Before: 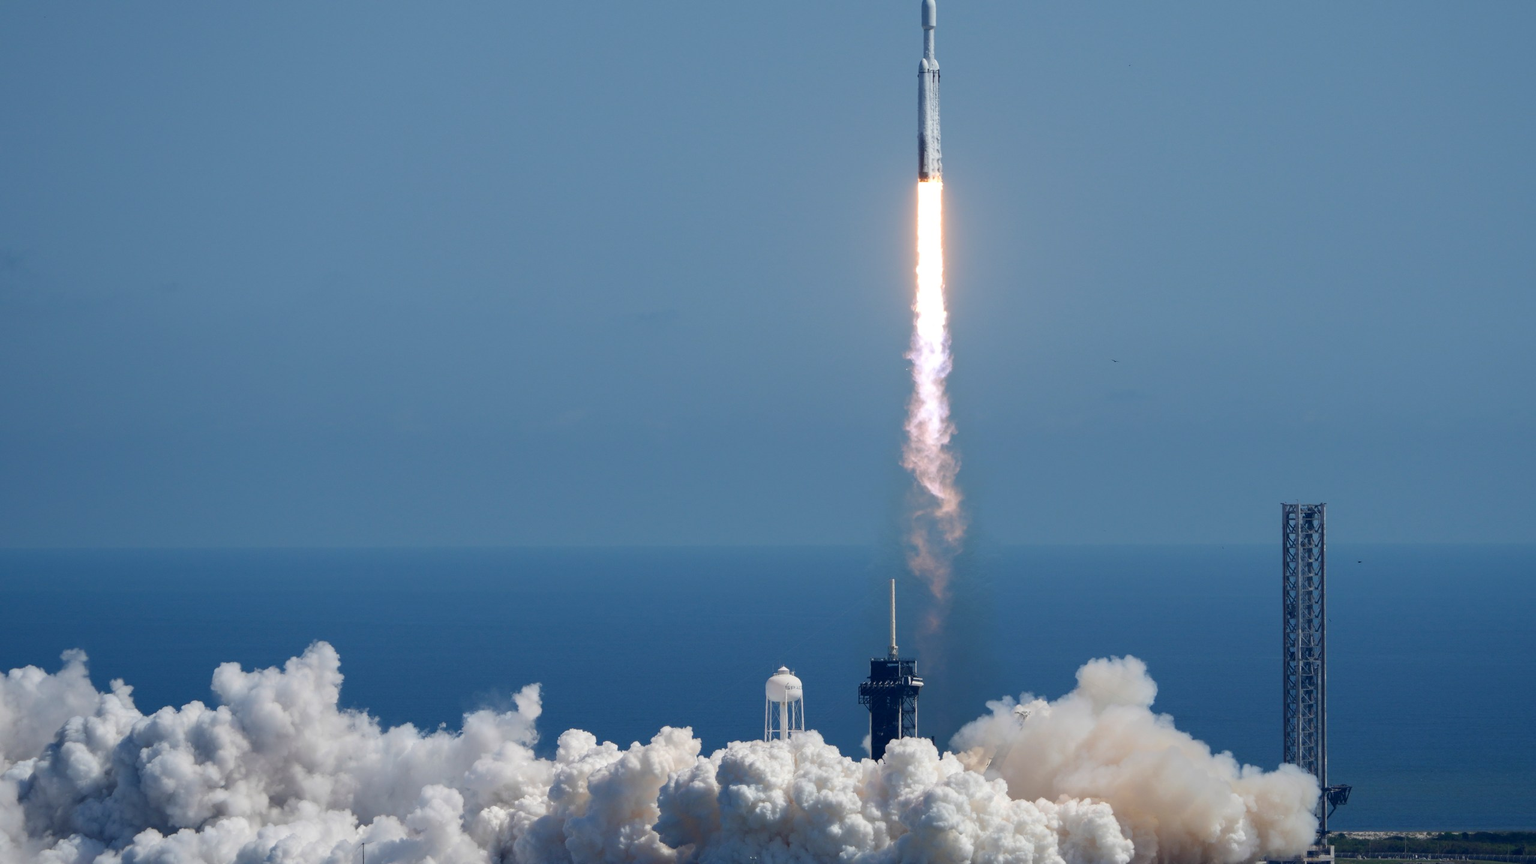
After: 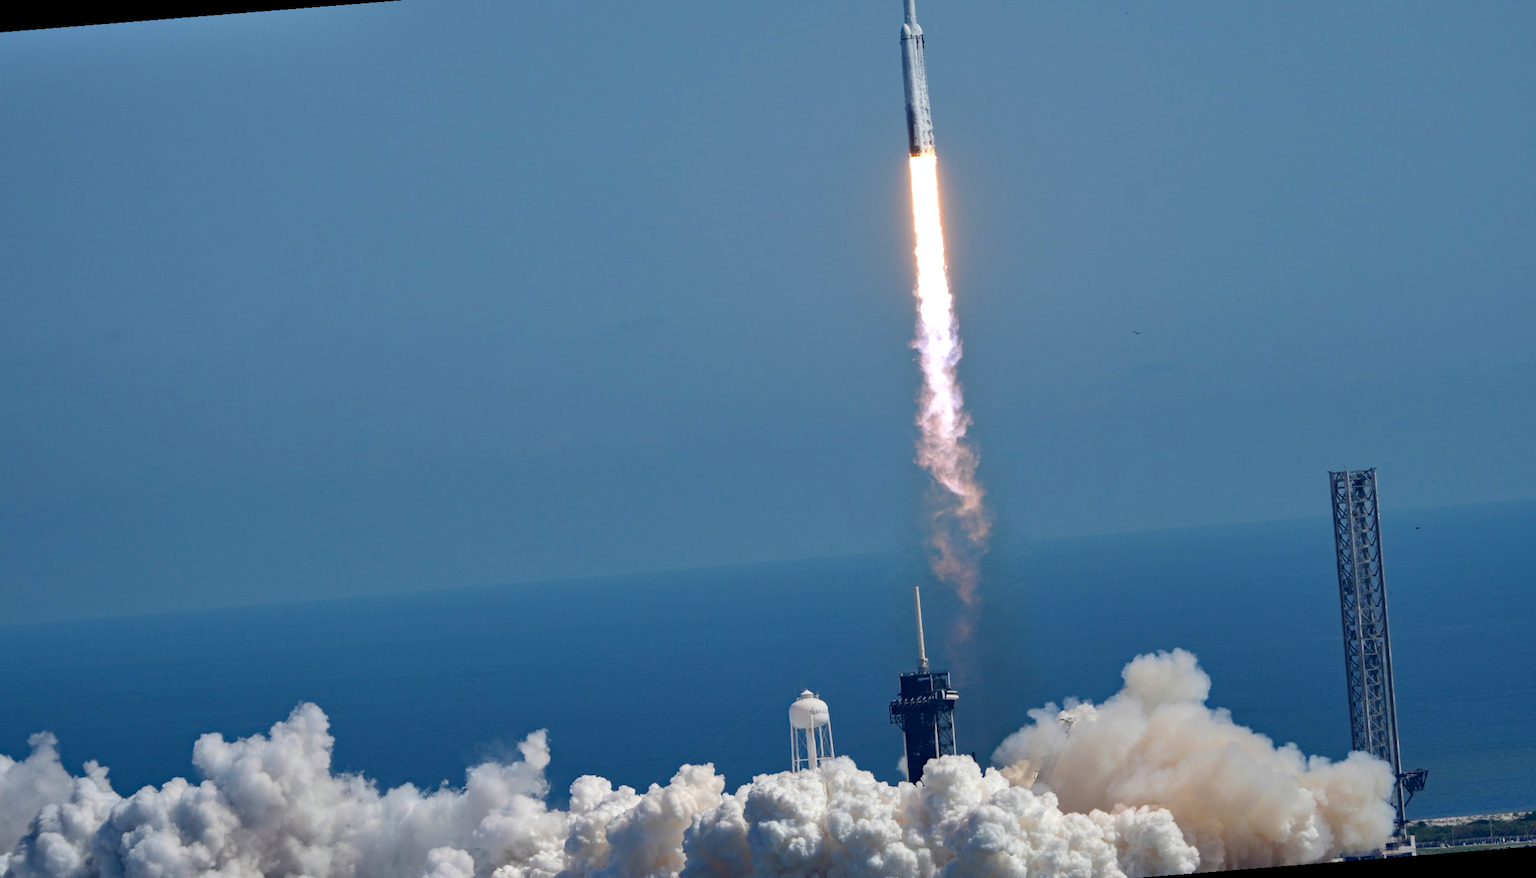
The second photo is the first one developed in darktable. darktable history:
tone equalizer: on, module defaults
haze removal: compatibility mode true, adaptive false
shadows and highlights: radius 108.52, shadows 40.68, highlights -72.88, low approximation 0.01, soften with gaussian
rotate and perspective: rotation -4.57°, crop left 0.054, crop right 0.944, crop top 0.087, crop bottom 0.914
